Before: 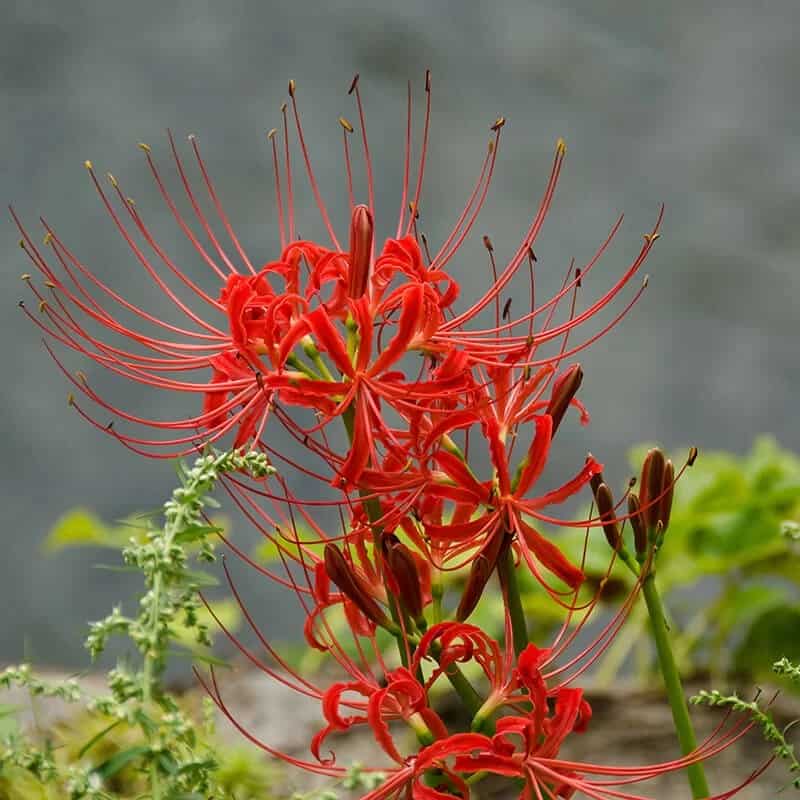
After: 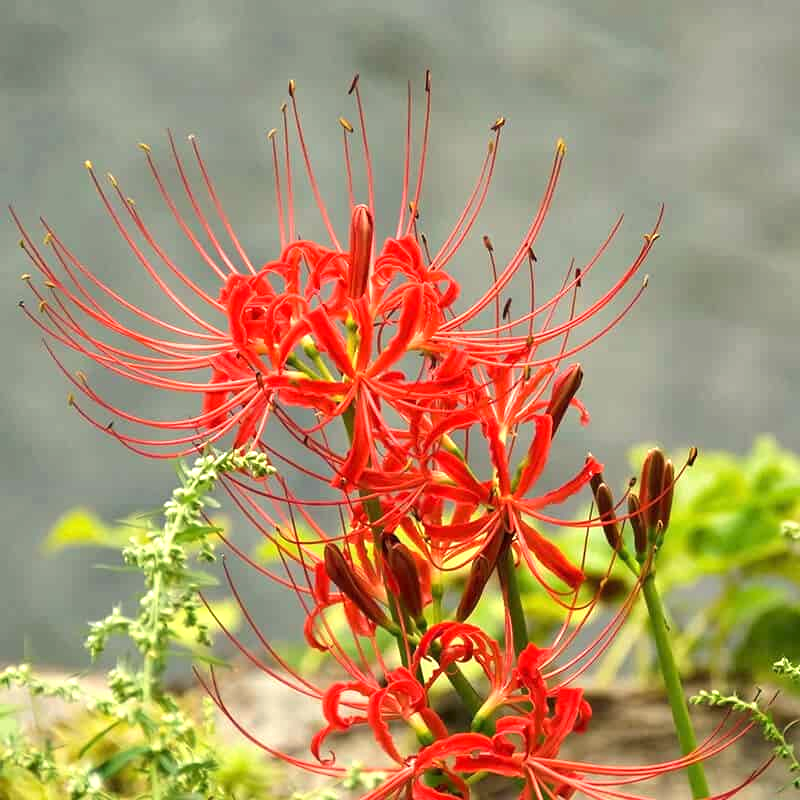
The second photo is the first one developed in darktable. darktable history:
white balance: red 1.029, blue 0.92
exposure: exposure 0.943 EV, compensate highlight preservation false
